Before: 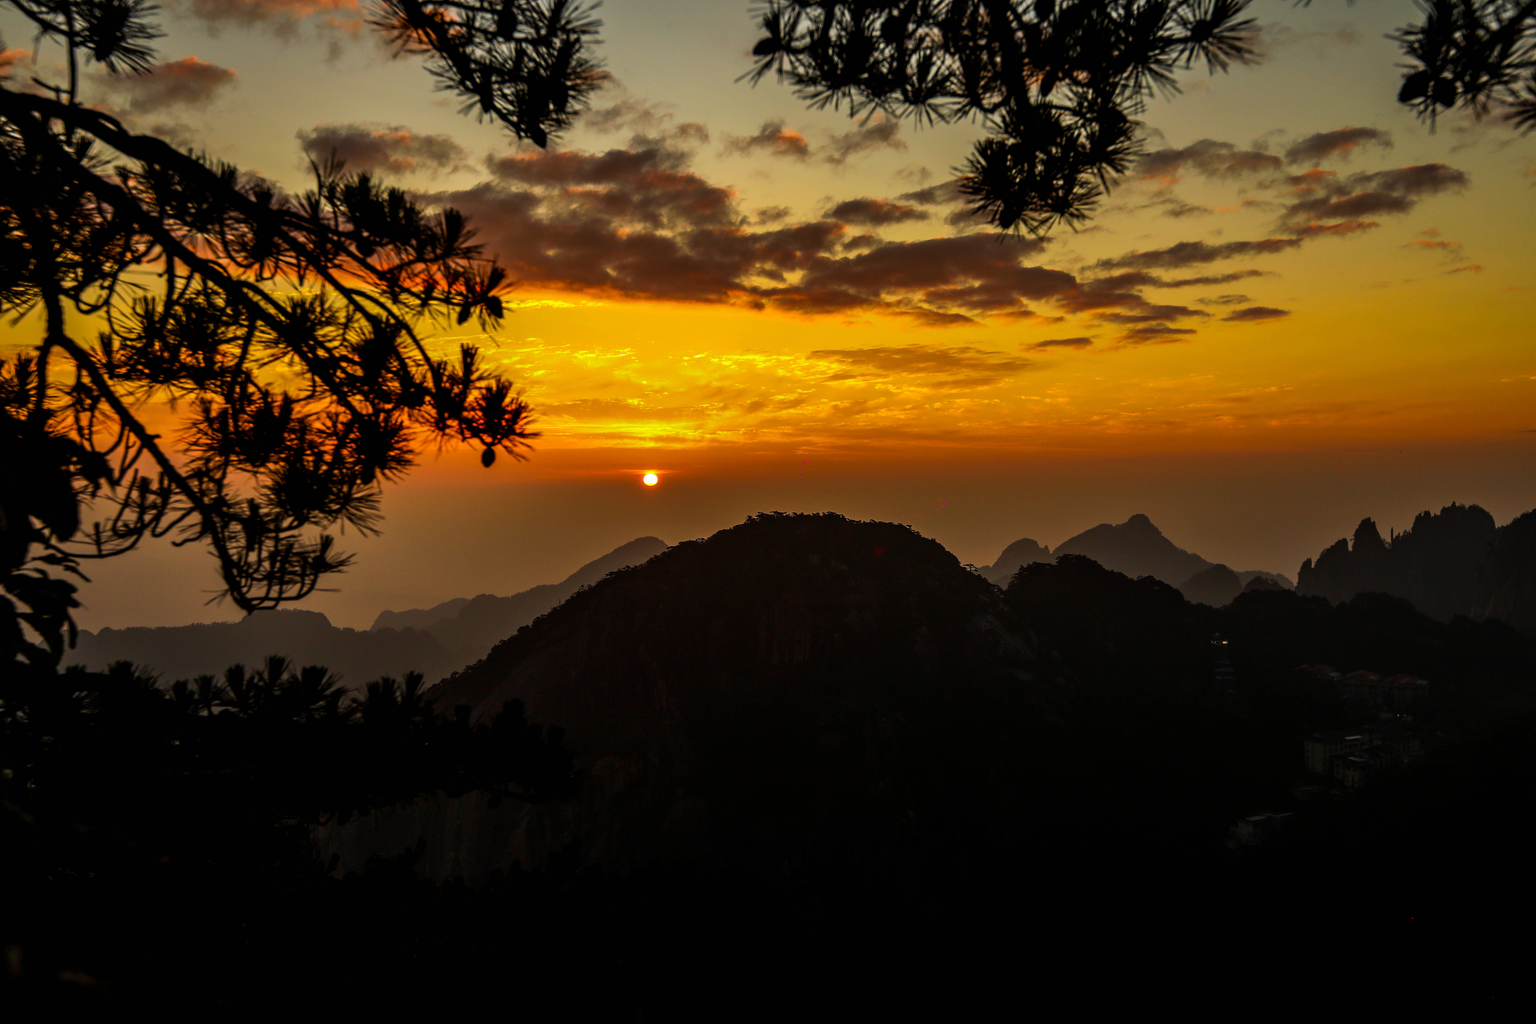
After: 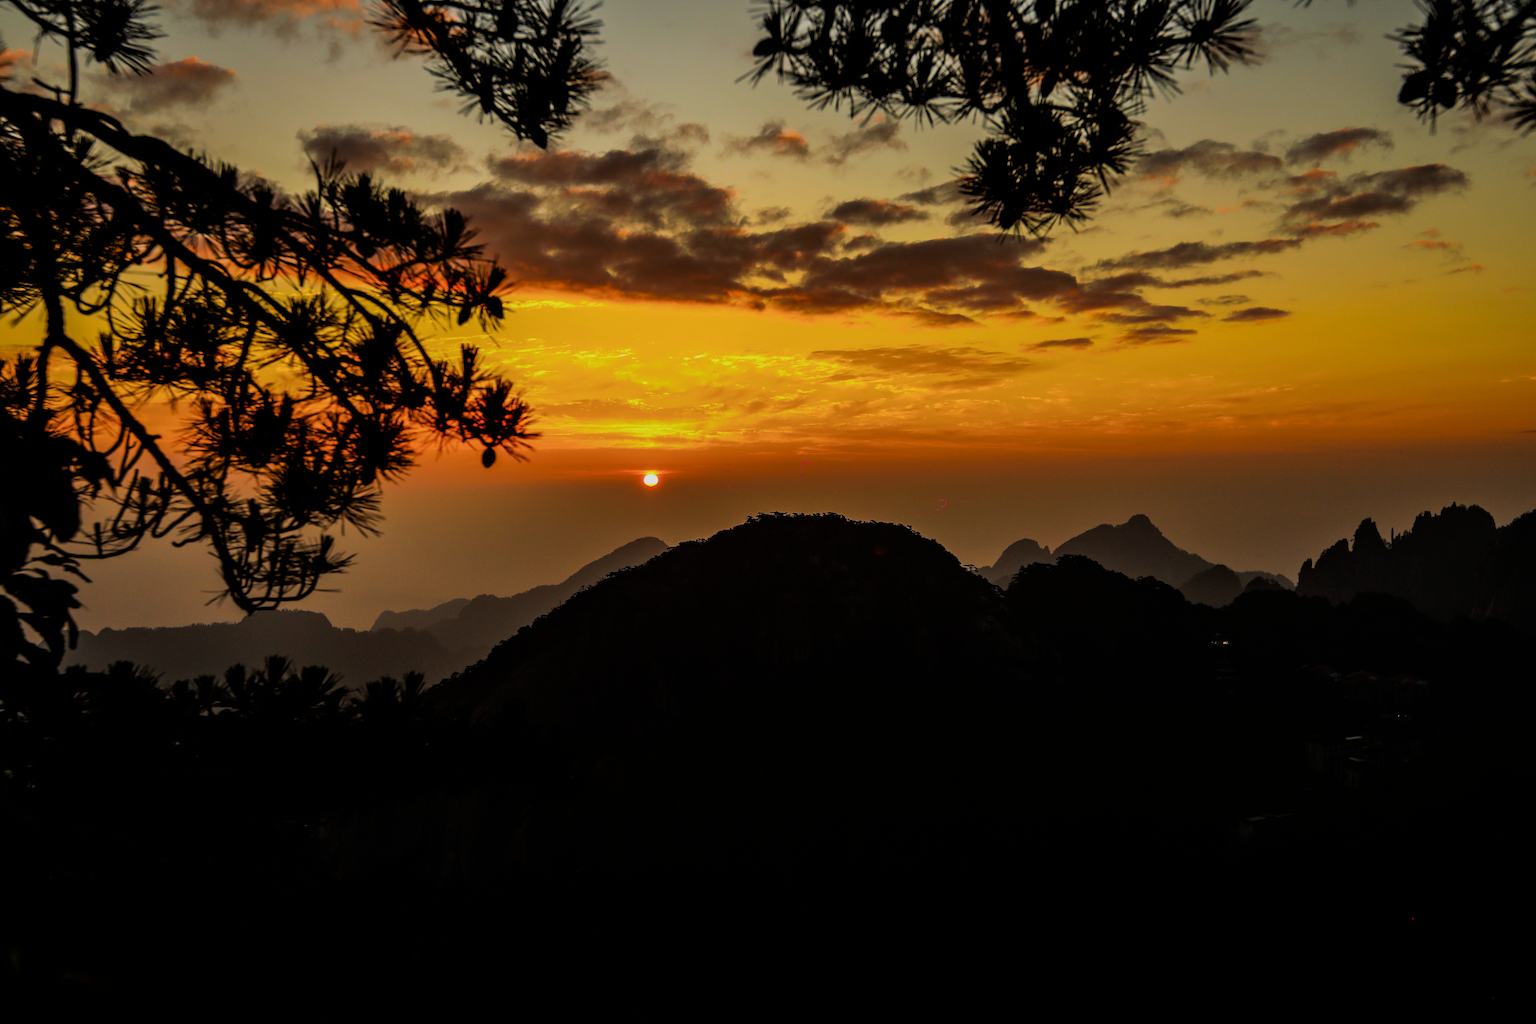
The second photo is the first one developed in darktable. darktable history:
filmic rgb: black relative exposure -8.13 EV, white relative exposure 3.76 EV, hardness 4.47
